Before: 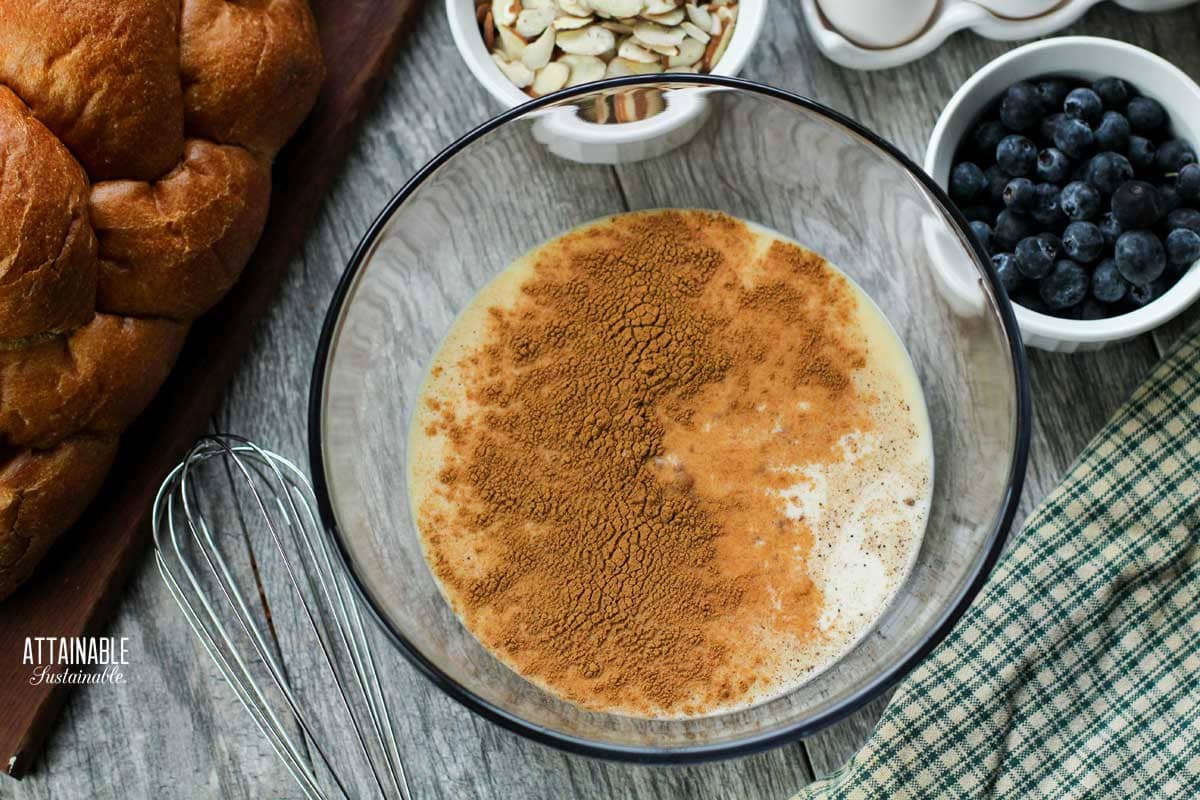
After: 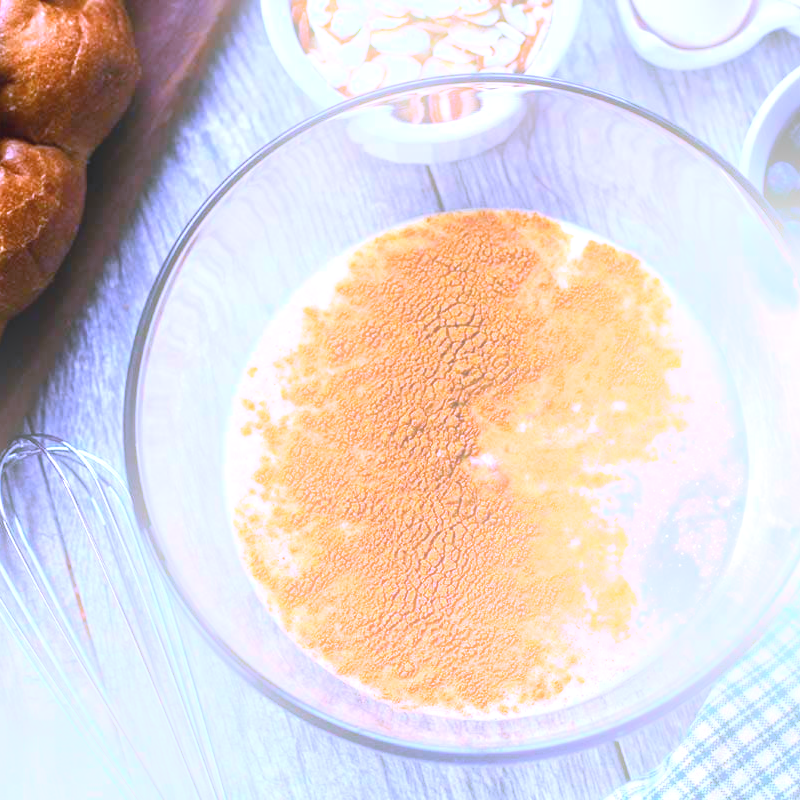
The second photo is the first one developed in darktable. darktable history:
white balance: red 0.98, blue 1.61
crop and rotate: left 15.446%, right 17.836%
bloom: on, module defaults
exposure: black level correction 0, exposure 1.2 EV, compensate highlight preservation false
